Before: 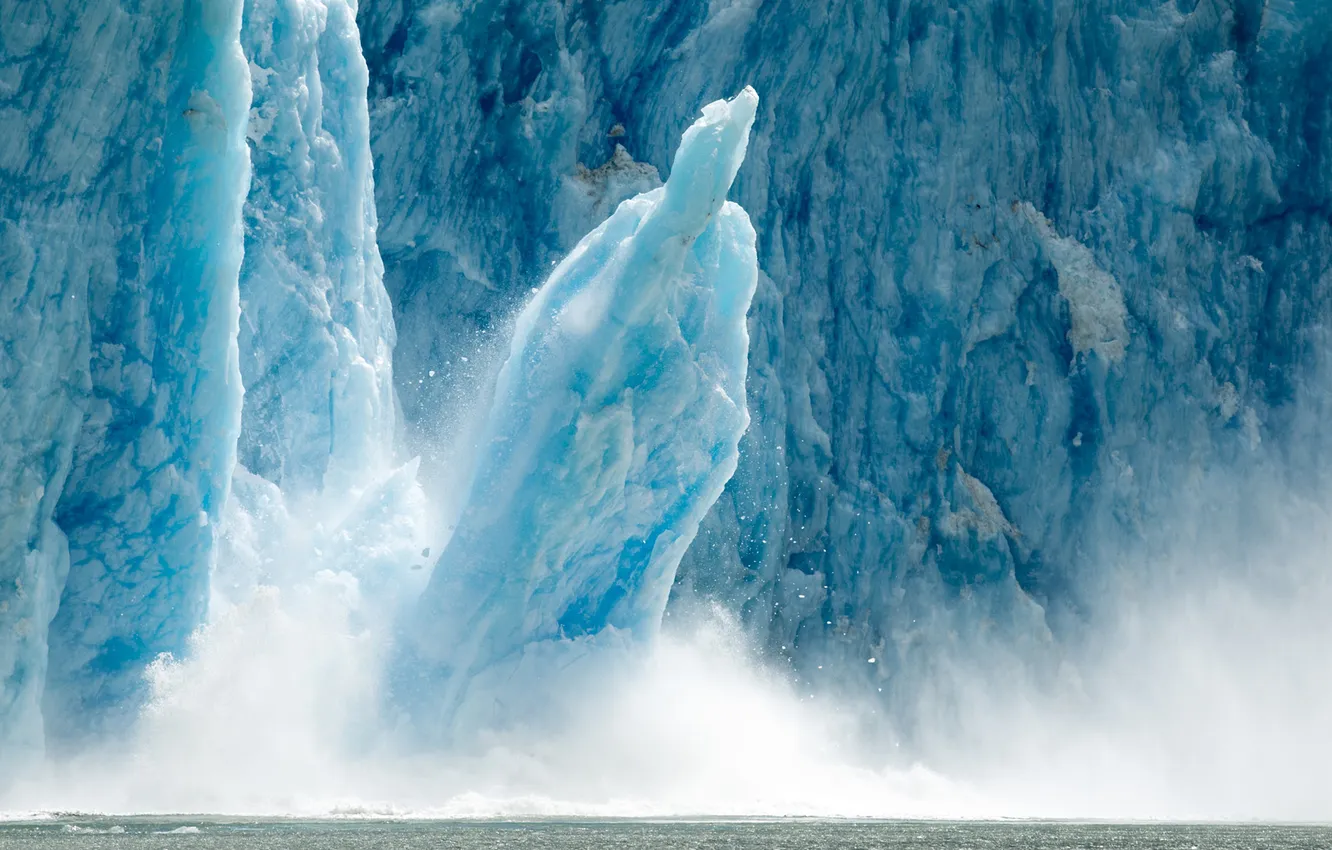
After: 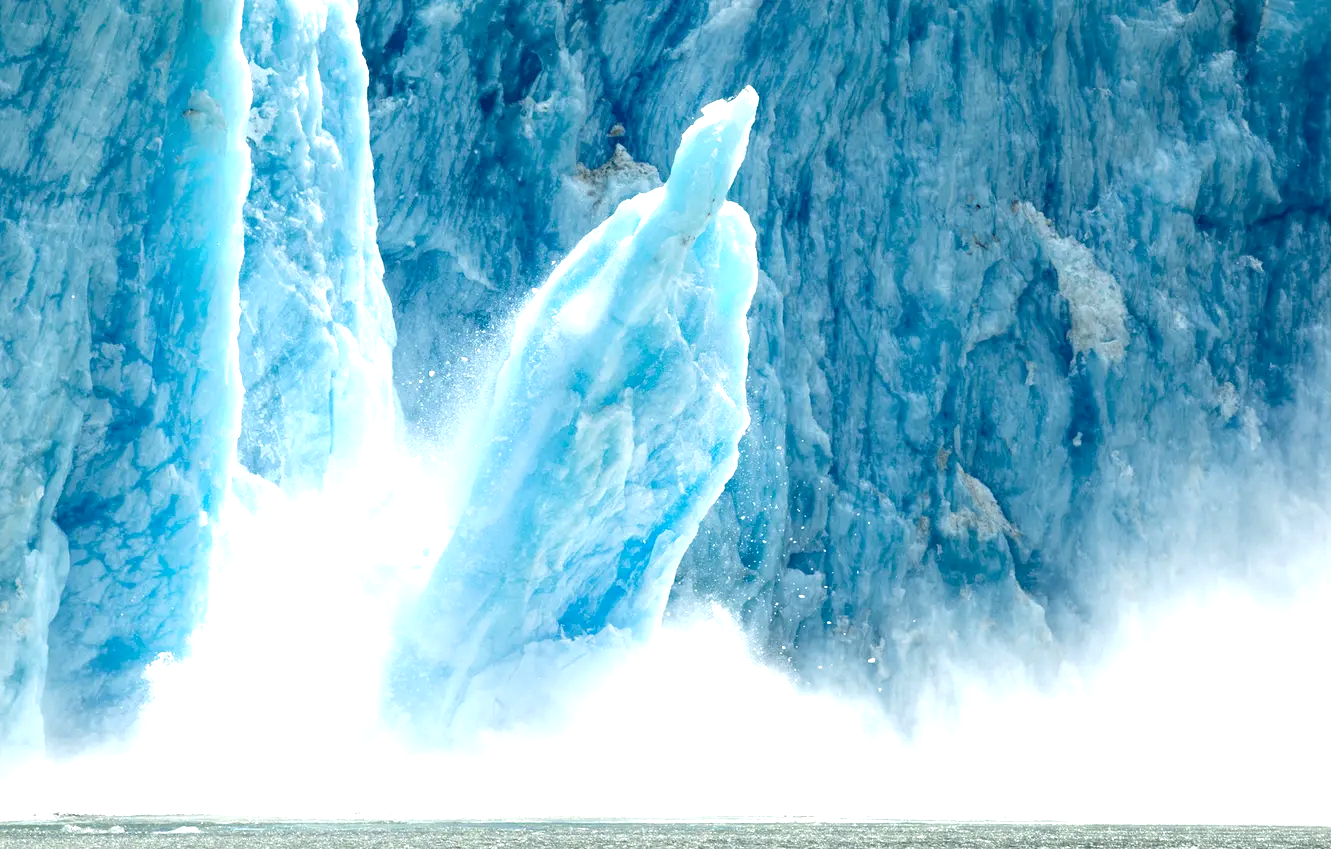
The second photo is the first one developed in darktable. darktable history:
color balance rgb: perceptual saturation grading › global saturation 0.151%
local contrast: highlights 107%, shadows 102%, detail 119%, midtone range 0.2
exposure: black level correction 0, exposure 0.844 EV, compensate highlight preservation false
